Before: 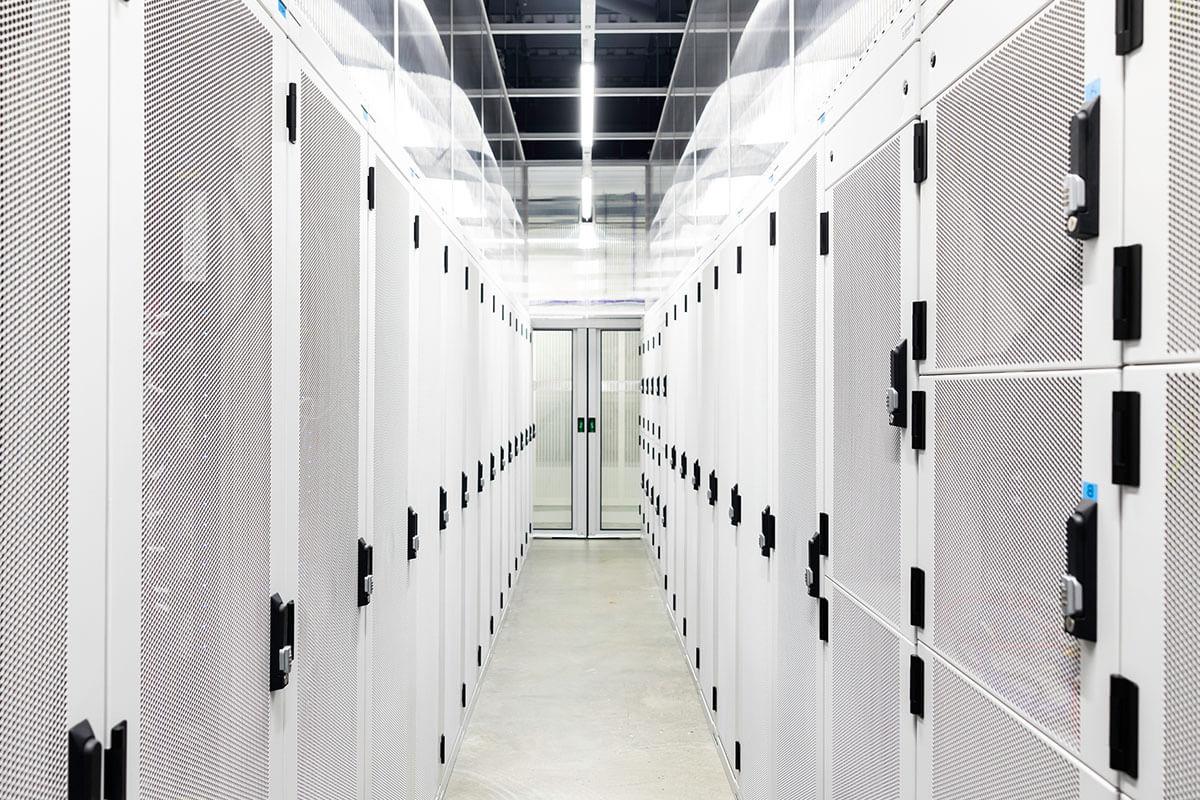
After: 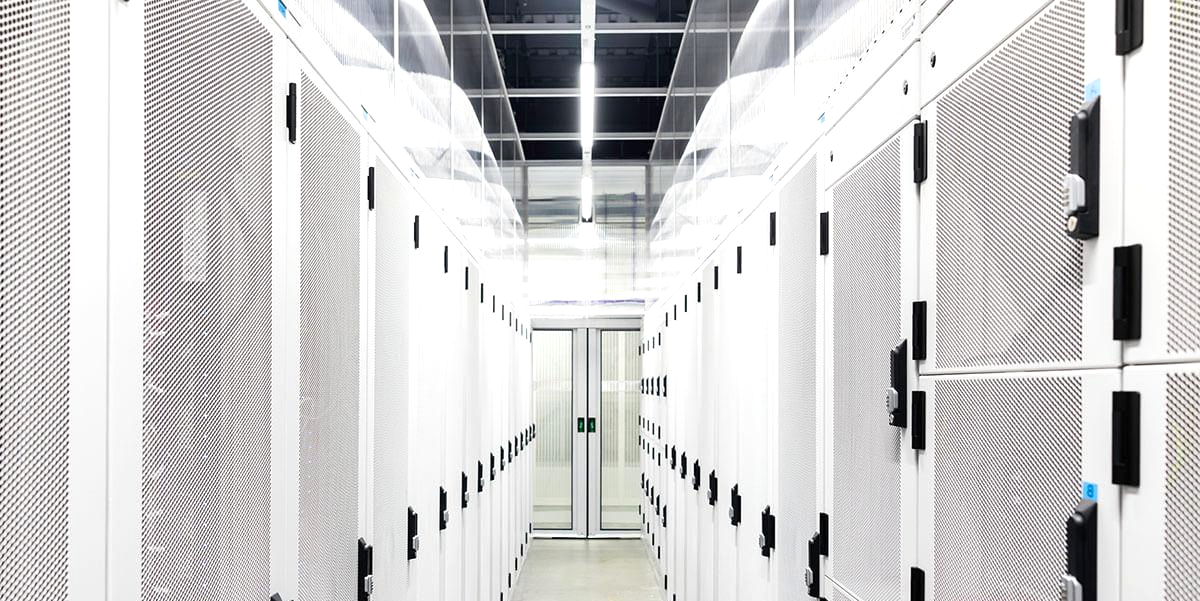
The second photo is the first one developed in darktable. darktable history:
exposure: exposure 0.189 EV, compensate highlight preservation false
crop: bottom 24.847%
